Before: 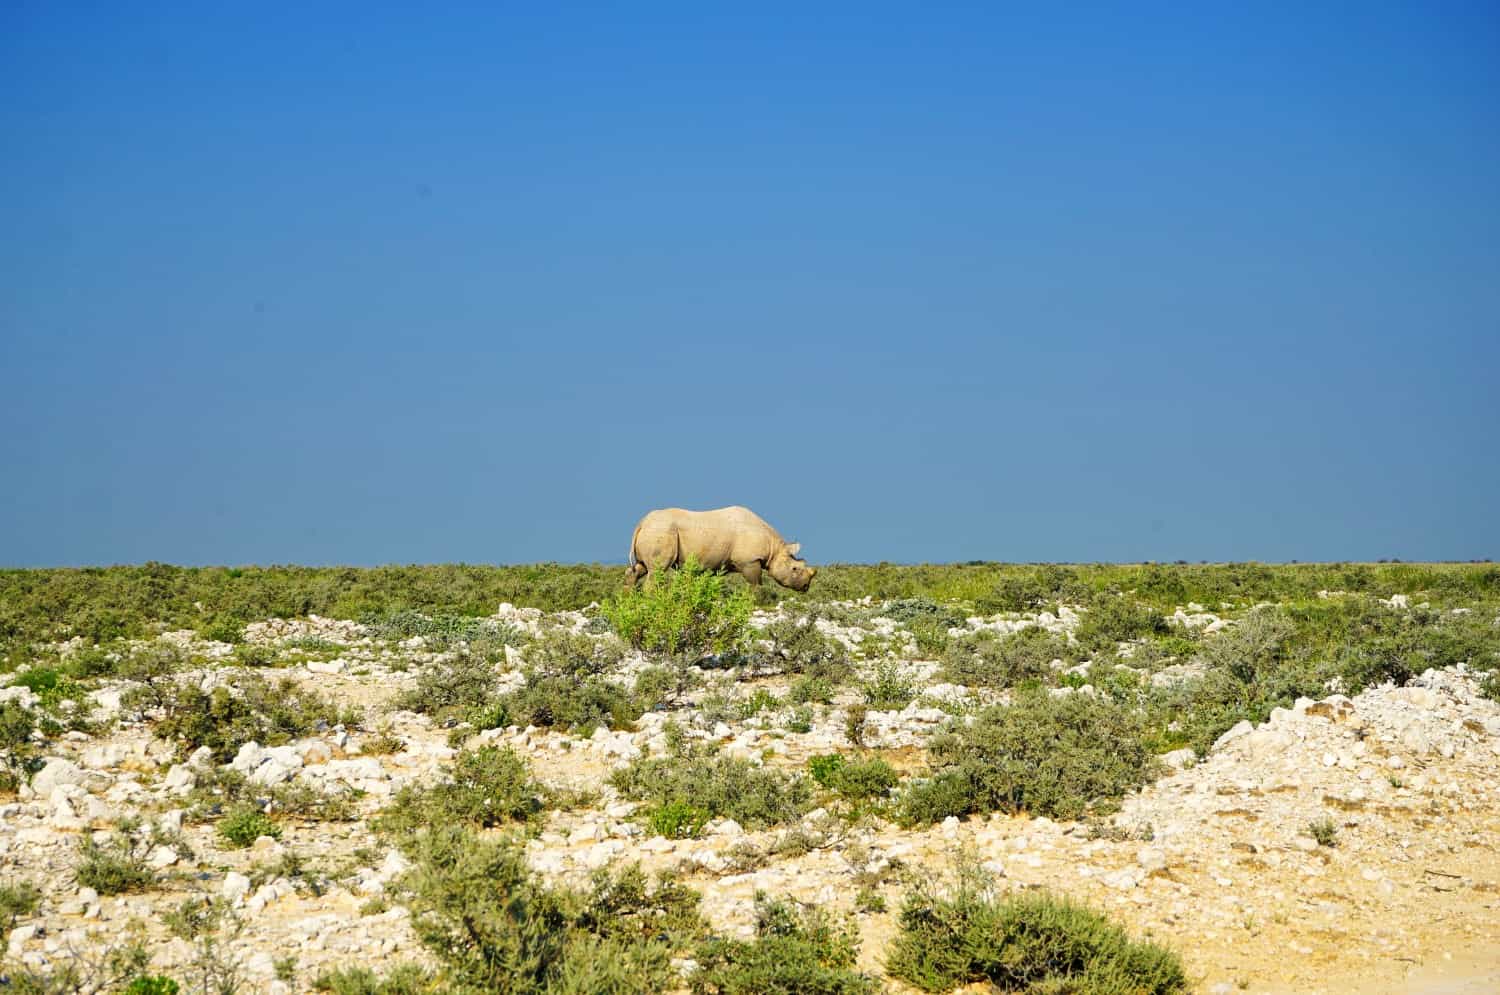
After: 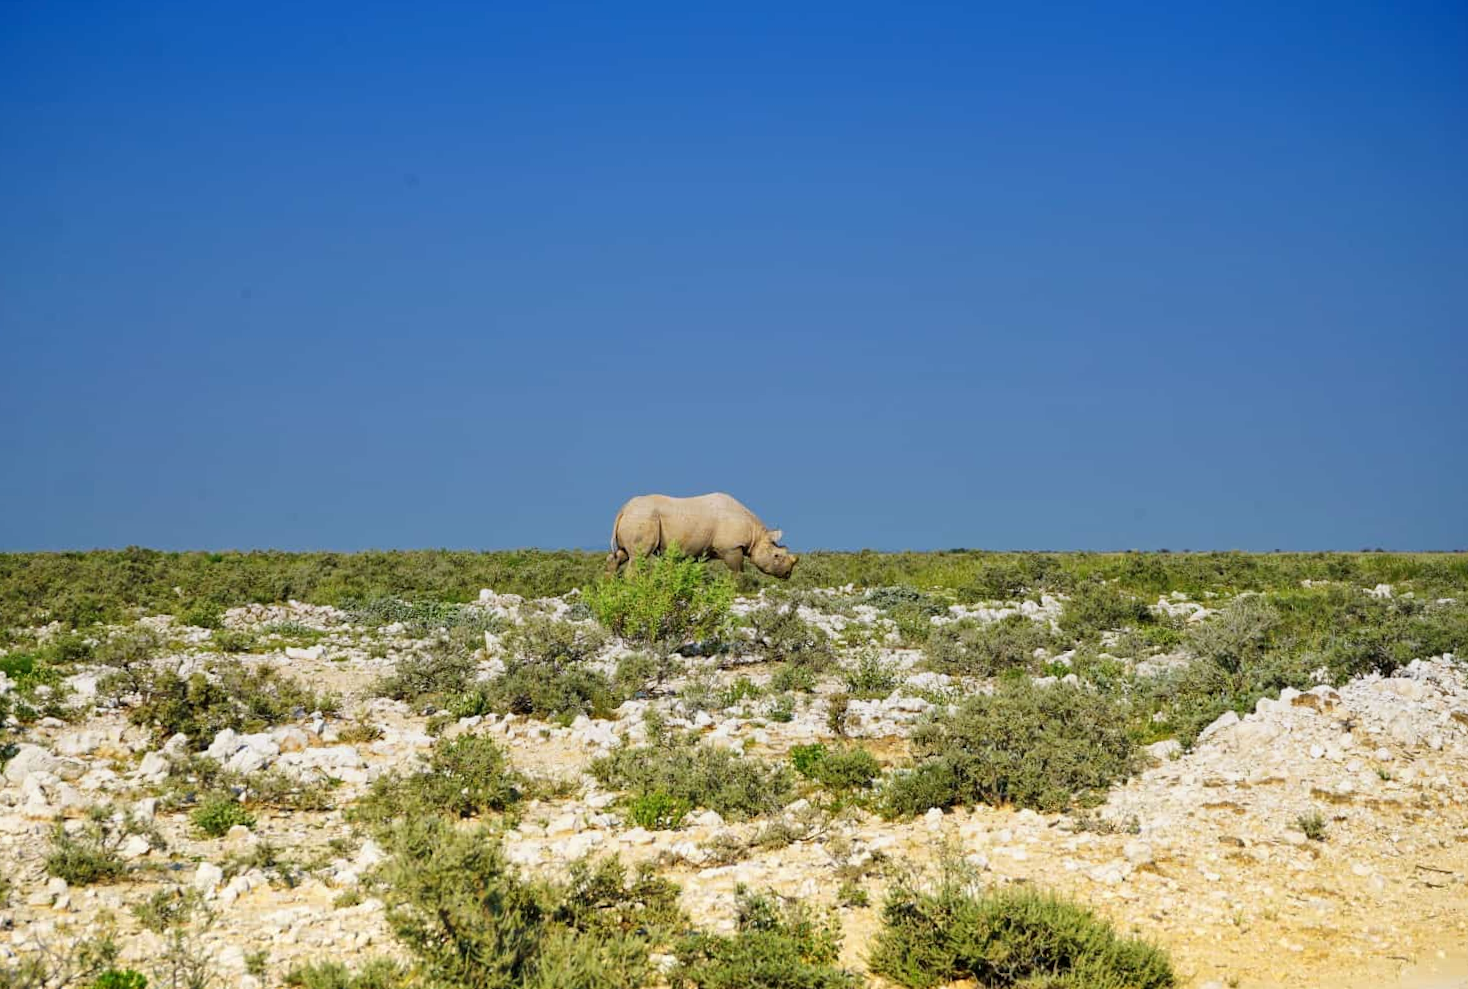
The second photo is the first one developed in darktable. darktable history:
rotate and perspective: rotation 0.226°, lens shift (vertical) -0.042, crop left 0.023, crop right 0.982, crop top 0.006, crop bottom 0.994
graduated density: hue 238.83°, saturation 50%
